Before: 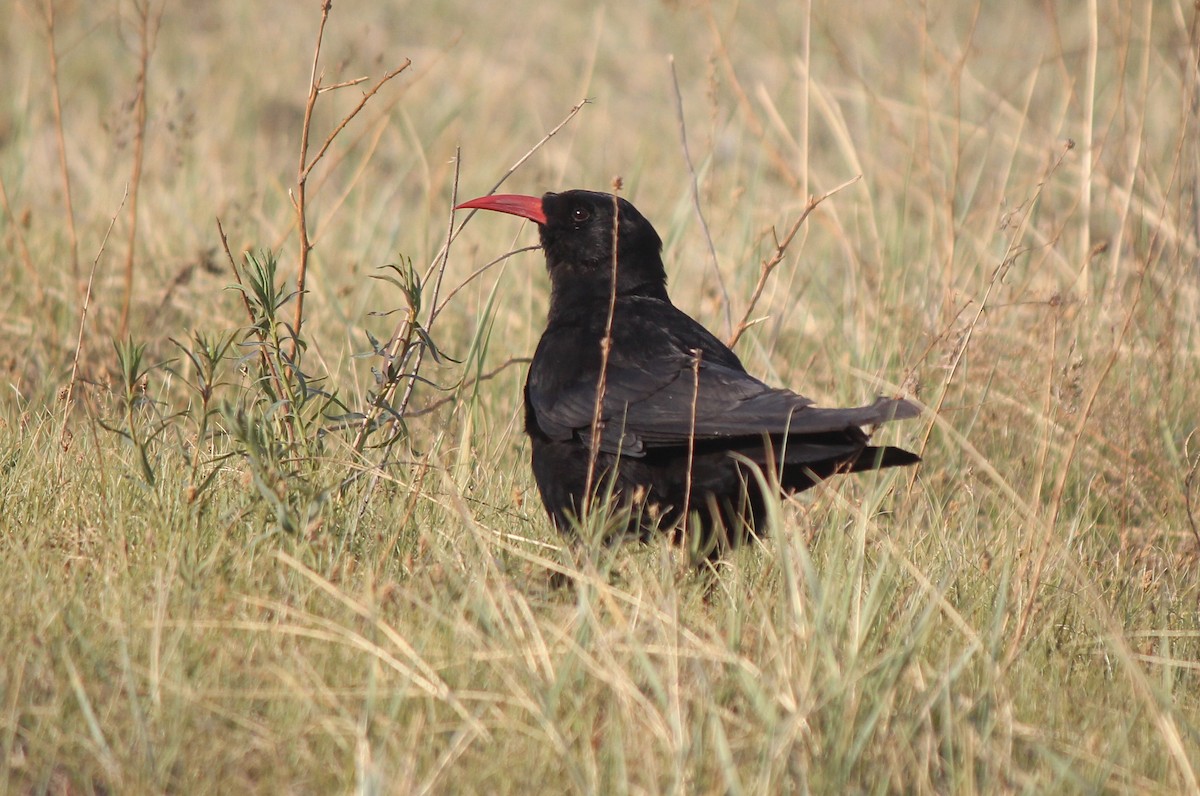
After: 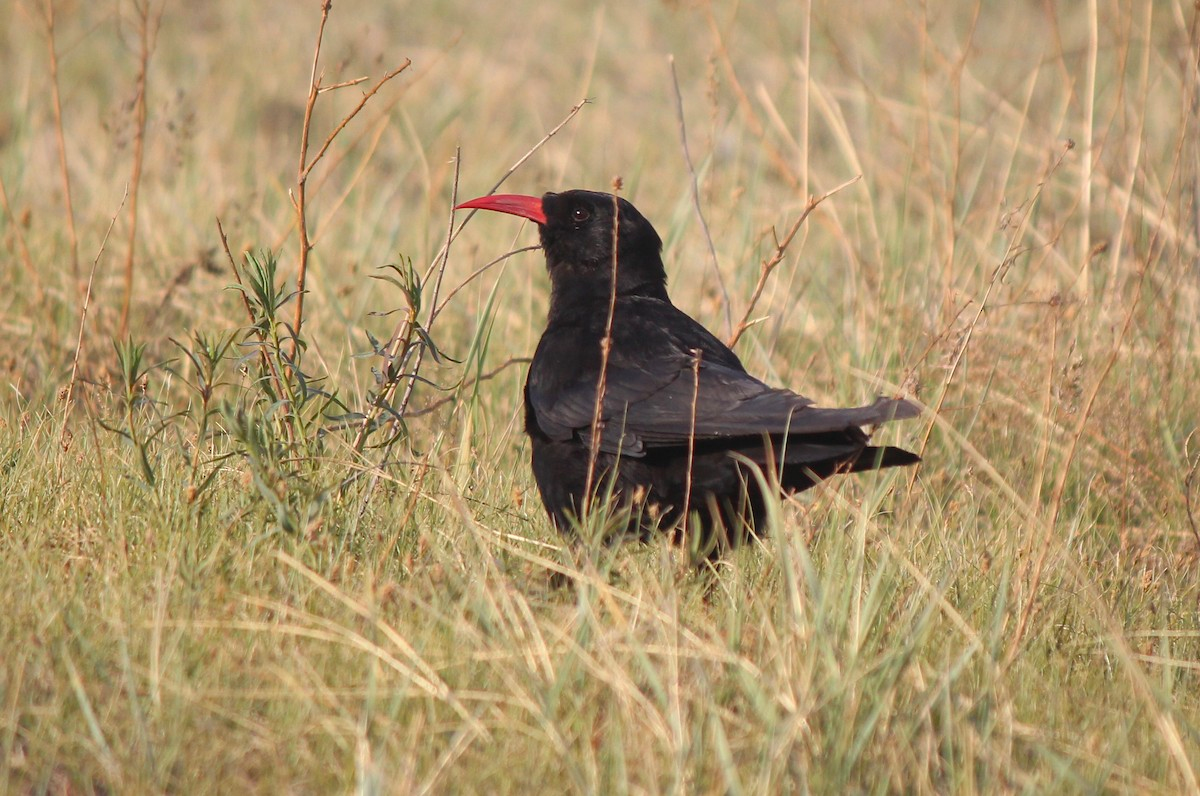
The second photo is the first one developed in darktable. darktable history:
shadows and highlights: shadows 25.57, highlights -24.75
